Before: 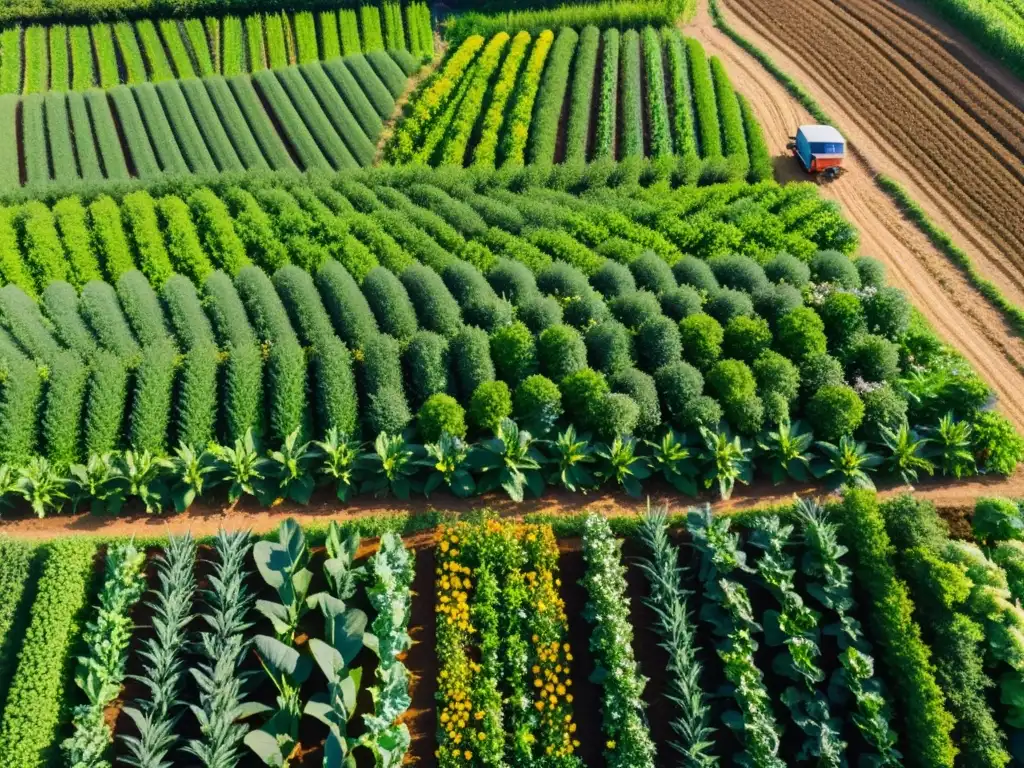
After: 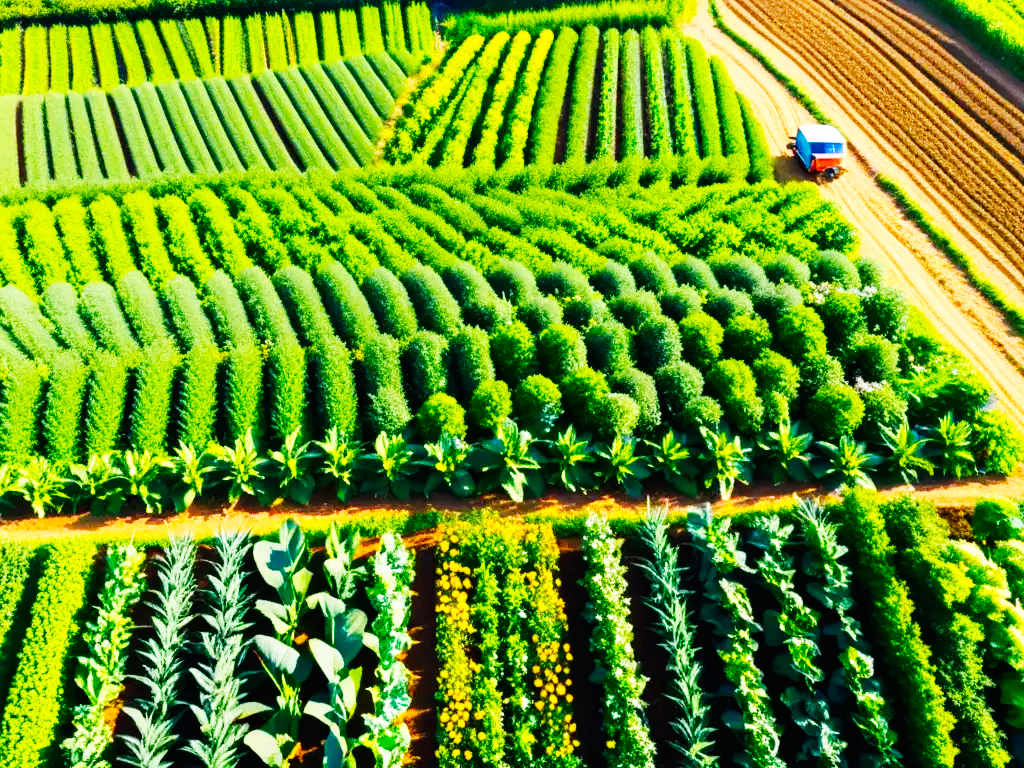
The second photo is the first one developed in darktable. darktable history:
base curve: curves: ch0 [(0, 0) (0.007, 0.004) (0.027, 0.03) (0.046, 0.07) (0.207, 0.54) (0.442, 0.872) (0.673, 0.972) (1, 1)], preserve colors none
color balance rgb: perceptual saturation grading › global saturation 30%, global vibrance 20%
exposure: compensate highlight preservation false
